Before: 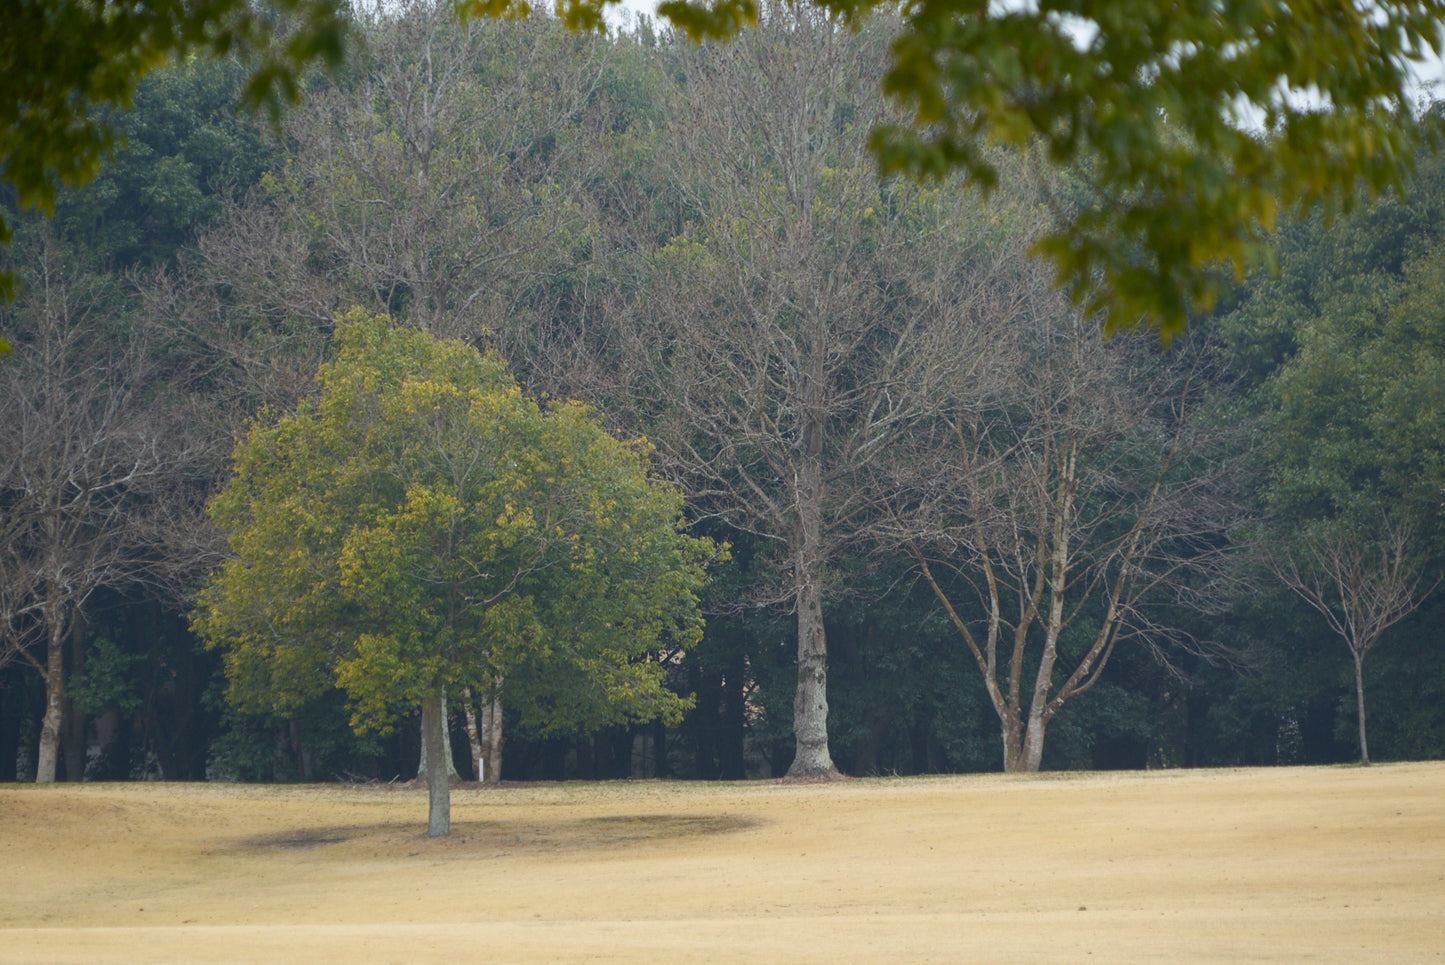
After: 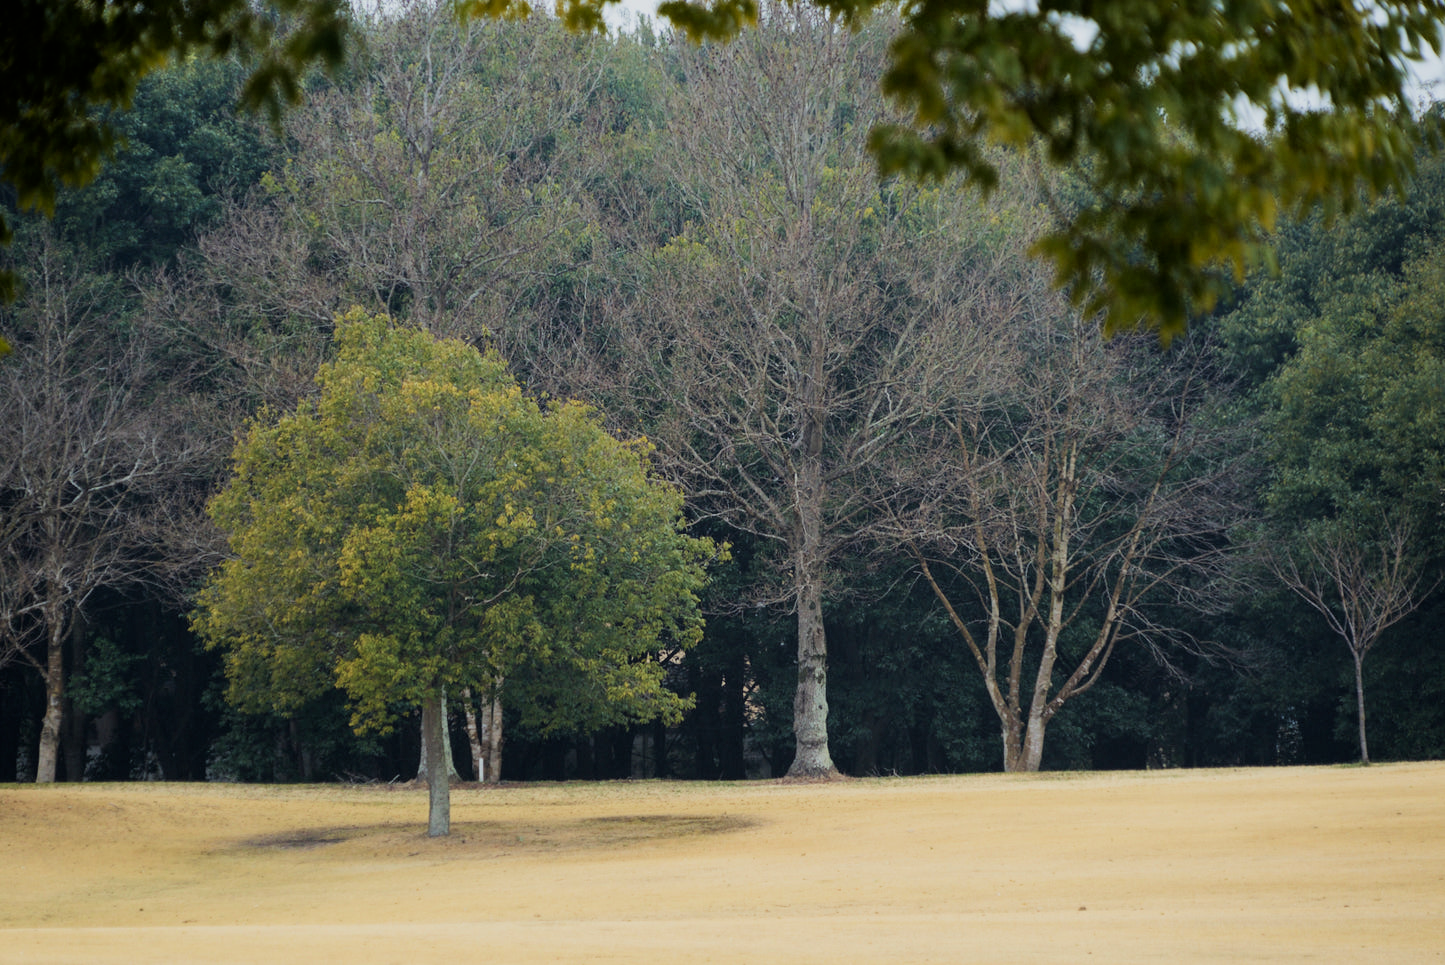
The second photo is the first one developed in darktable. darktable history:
velvia: on, module defaults
filmic rgb: black relative exposure -5 EV, hardness 2.88, contrast 1.3, highlights saturation mix -30%
